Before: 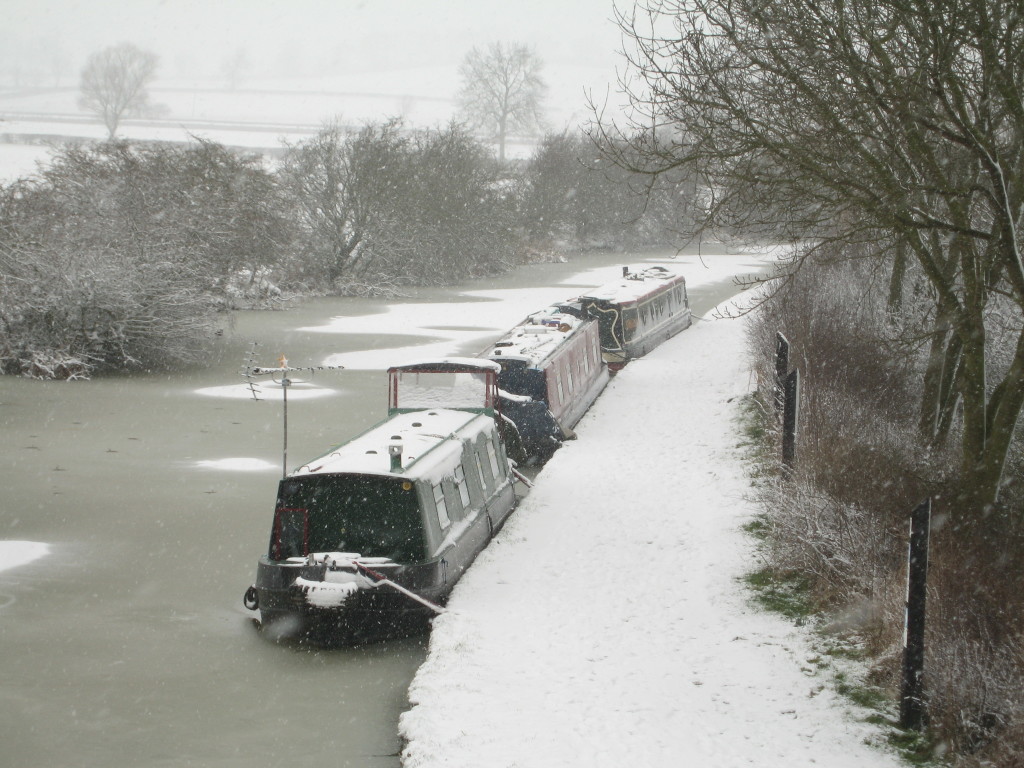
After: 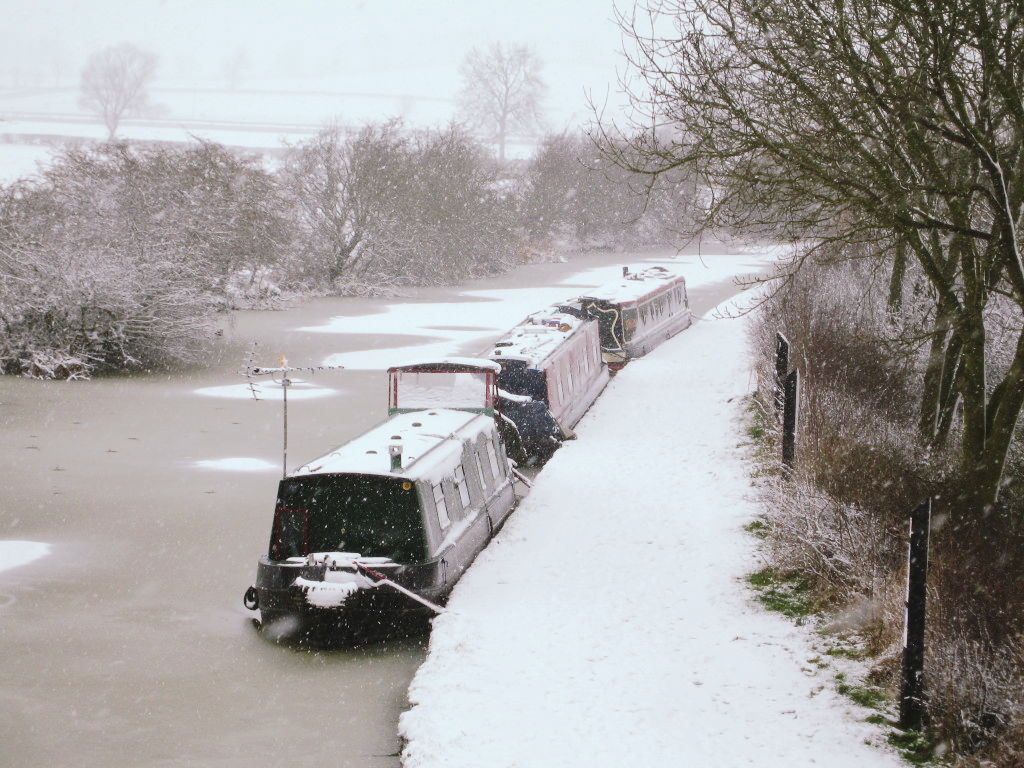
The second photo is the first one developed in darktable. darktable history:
tone curve: curves: ch0 [(0, 0) (0.003, 0.018) (0.011, 0.021) (0.025, 0.028) (0.044, 0.039) (0.069, 0.05) (0.1, 0.06) (0.136, 0.081) (0.177, 0.117) (0.224, 0.161) (0.277, 0.226) (0.335, 0.315) (0.399, 0.421) (0.468, 0.53) (0.543, 0.627) (0.623, 0.726) (0.709, 0.789) (0.801, 0.859) (0.898, 0.924) (1, 1)], preserve colors none
color look up table: target L [97.57, 93.49, 88.99, 83.09, 78.94, 76.75, 72.03, 72.57, 63.85, 58.24, 55.07, 34.25, 27.16, 3.936, 200.88, 78.69, 73.53, 63.47, 59.3, 49.22, 54.39, 49.5, 35.35, 30.36, 22.11, 23.94, 19.43, 97.13, 84.15, 80.19, 66.73, 61.5, 56.68, 56.08, 52.23, 59.68, 46.49, 39.37, 35.79, 34.05, 36.1, 19.04, 3.314, 93.57, 76.48, 77.28, 58.08, 43.94, 33.75], target a [-29.25, -31.06, -36.88, -35.51, -63.45, -7.688, -3.285, -2.222, -57.39, -28.38, -14.41, -21.37, -4.061, -6.024, 0, 20.65, 19.98, 44.72, 10.4, 66.06, 50.27, 66.31, 40.51, 6.19, 32.39, 33.7, 24.81, -6.847, 20.3, 28.63, 60.69, 17.89, 67.61, 33.85, 13.25, 47.44, 13.83, 17.08, 32.07, 40.9, 47.27, 25.84, 4.705, -22.2, -1.59, -34.7, -14.92, -15.36, 1.001], target b [48.76, 87.95, 2.766, 52.7, 37.76, 66.37, 35.7, 0.888, 51.93, 24.74, 43.22, 29.55, 35.98, 5.365, -0.001, 18.43, 57.95, 4.957, 22.56, 24.87, 49.39, 42.59, 5.704, 12.89, 4.066, 30.41, 28.36, -5.216, -16.07, -28.58, -50.78, -35.47, -25.34, -26.83, -63.32, -61.88, -18.84, -46.85, -83.25, -22.13, -57.83, -41.51, -24.04, -11.17, -25.13, -11.57, -42.29, -9.255, -28.41], num patches 49
